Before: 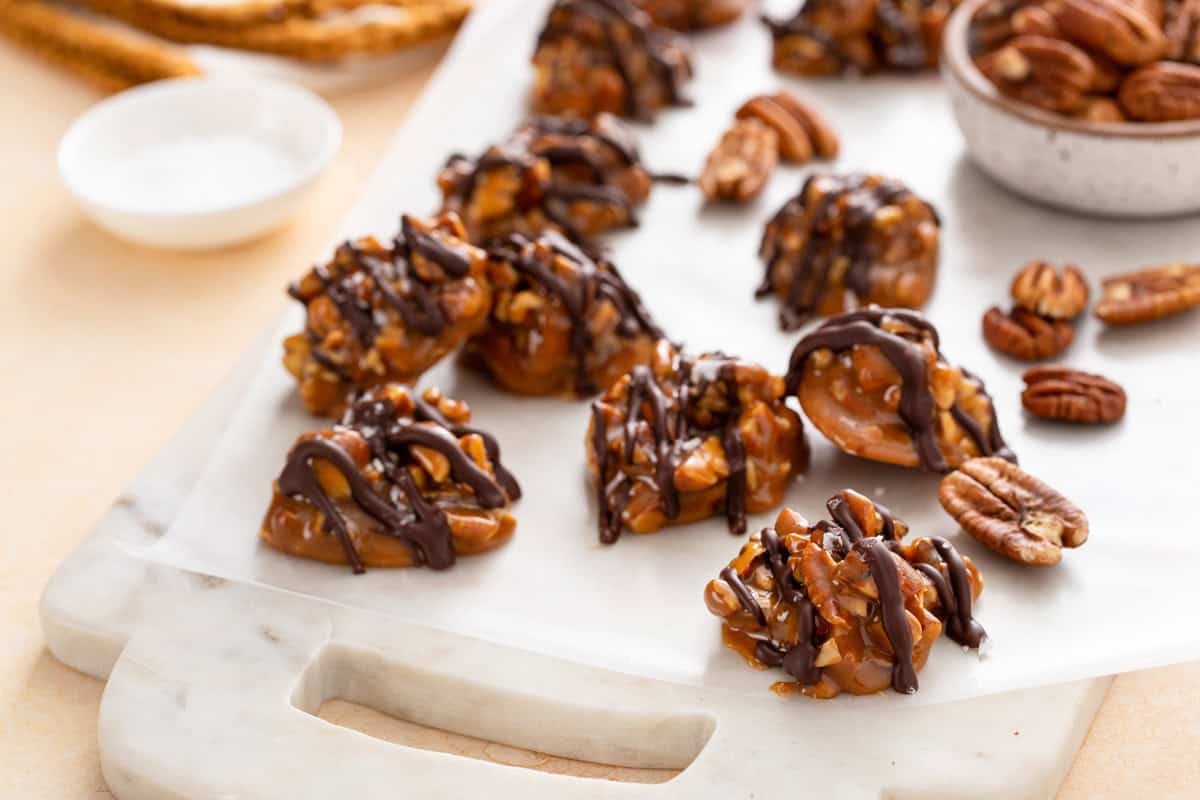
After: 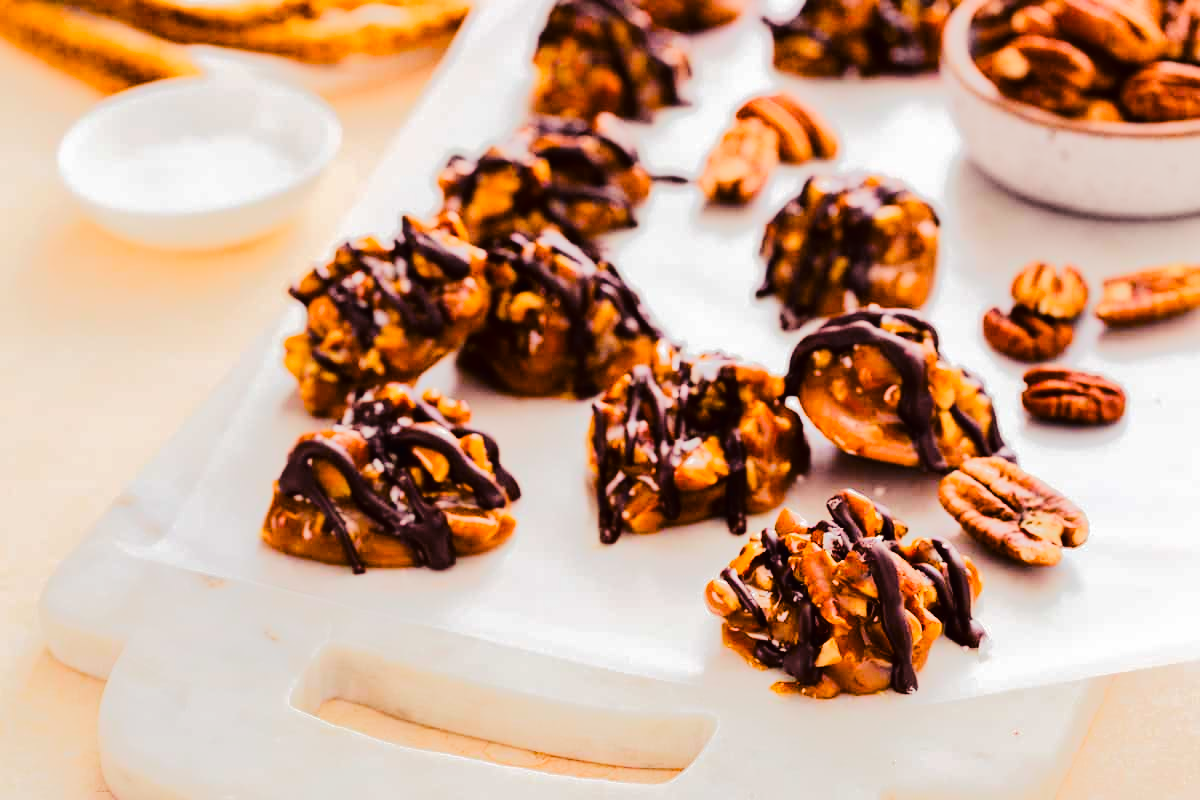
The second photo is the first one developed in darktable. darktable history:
tone curve: curves: ch0 [(0, 0) (0.003, 0.001) (0.011, 0.005) (0.025, 0.009) (0.044, 0.014) (0.069, 0.019) (0.1, 0.028) (0.136, 0.039) (0.177, 0.073) (0.224, 0.134) (0.277, 0.218) (0.335, 0.343) (0.399, 0.488) (0.468, 0.608) (0.543, 0.699) (0.623, 0.773) (0.709, 0.819) (0.801, 0.852) (0.898, 0.874) (1, 1)], color space Lab, linked channels, preserve colors none
color balance rgb: shadows lift › luminance 0.308%, shadows lift › chroma 6.919%, shadows lift › hue 298.96°, global offset › luminance 0.25%, global offset › hue 171.98°, perceptual saturation grading › global saturation 44.028%, perceptual saturation grading › highlights -50.3%, perceptual saturation grading › shadows 30.712%, global vibrance 20%
